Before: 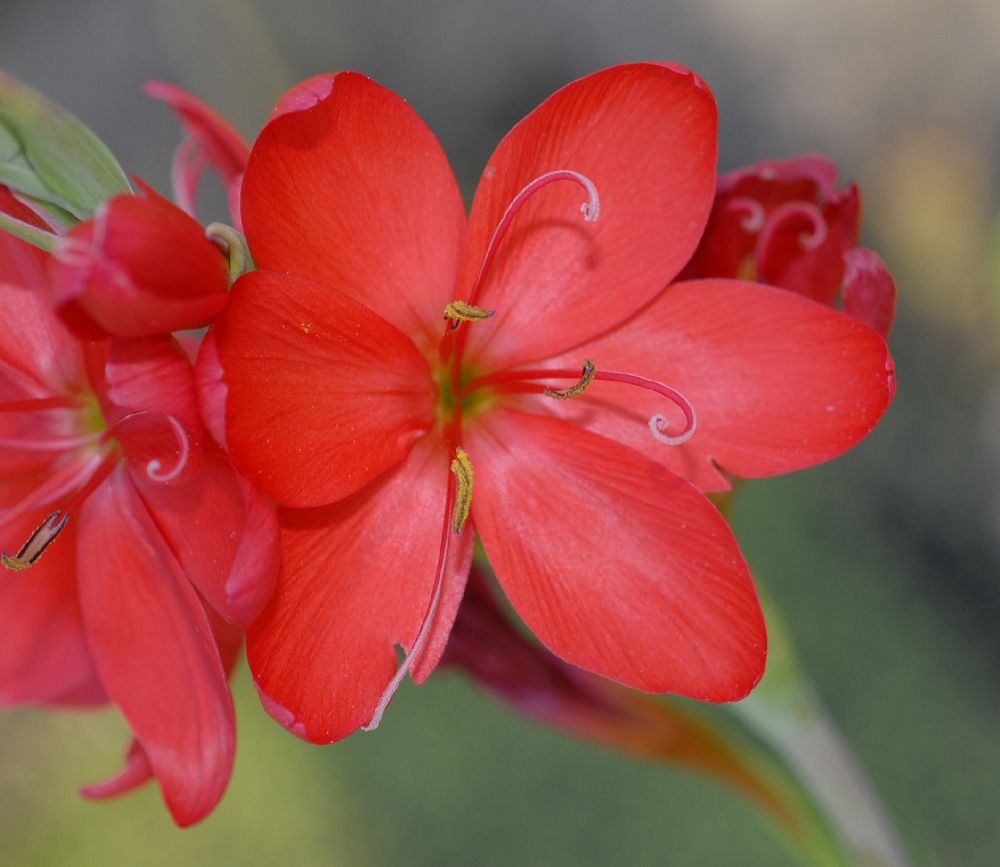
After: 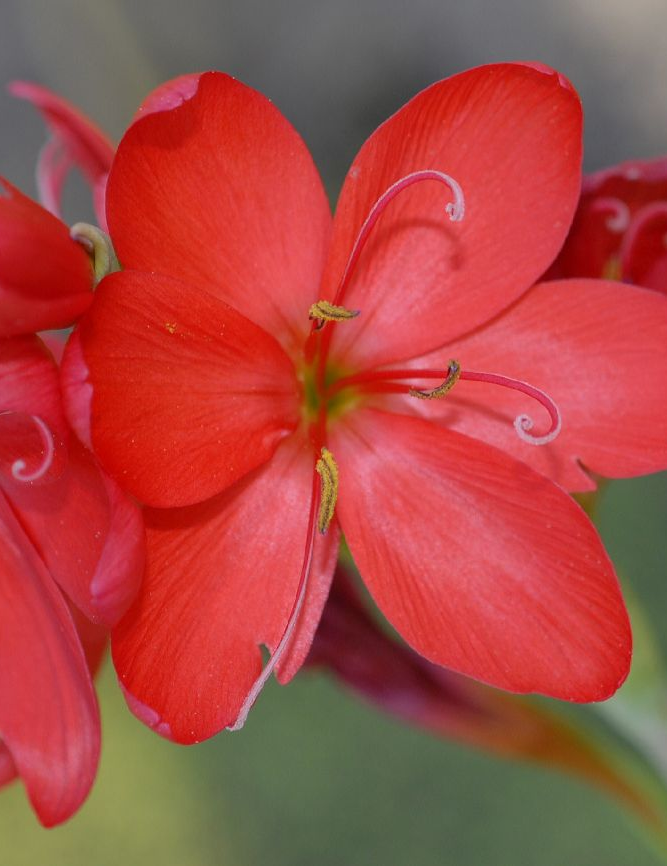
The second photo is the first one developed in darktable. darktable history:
crop and rotate: left 13.516%, right 19.728%
